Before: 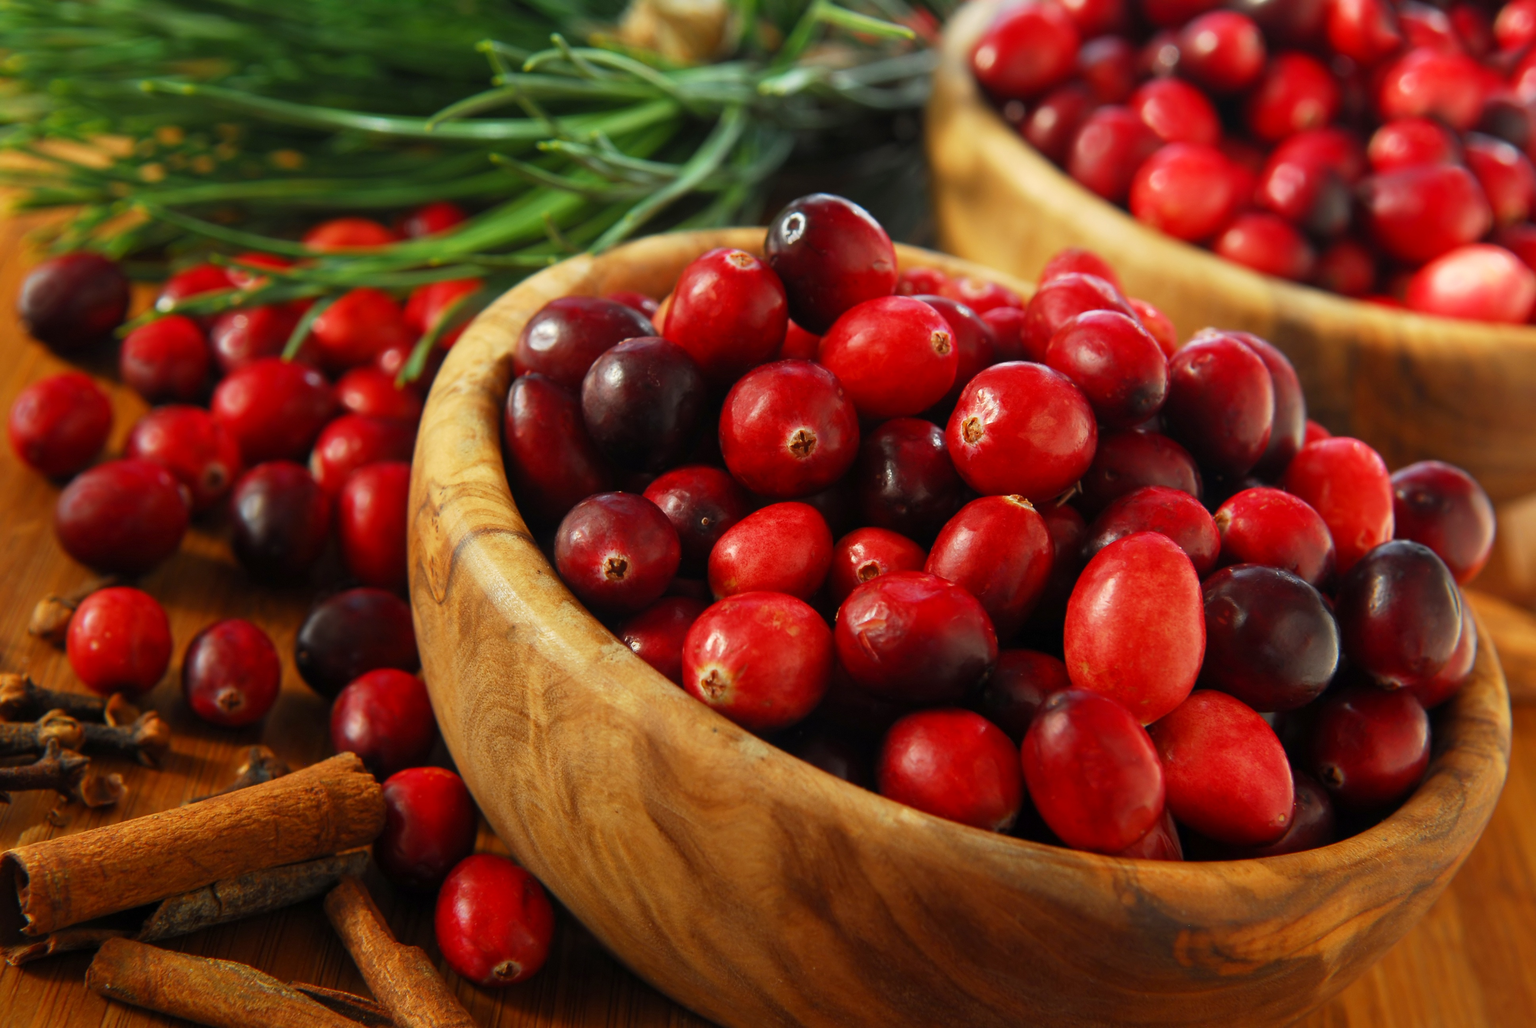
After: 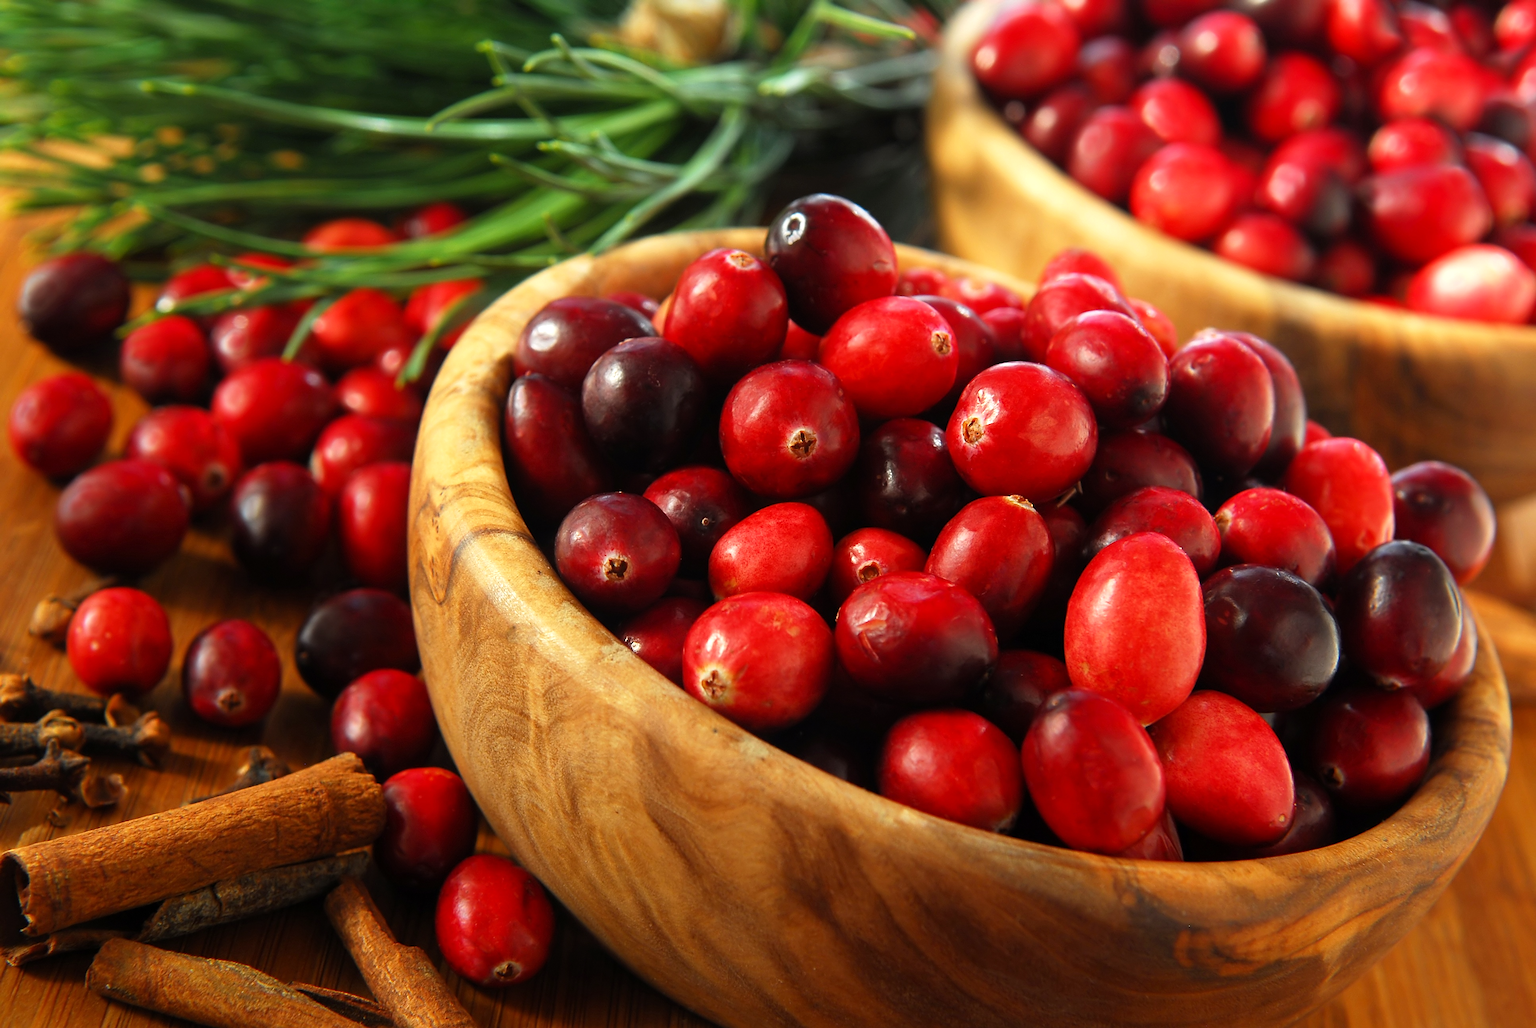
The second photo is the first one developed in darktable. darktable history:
sharpen: on, module defaults
tone equalizer: -8 EV -0.439 EV, -7 EV -0.394 EV, -6 EV -0.316 EV, -5 EV -0.188 EV, -3 EV 0.197 EV, -2 EV 0.316 EV, -1 EV 0.399 EV, +0 EV 0.396 EV
